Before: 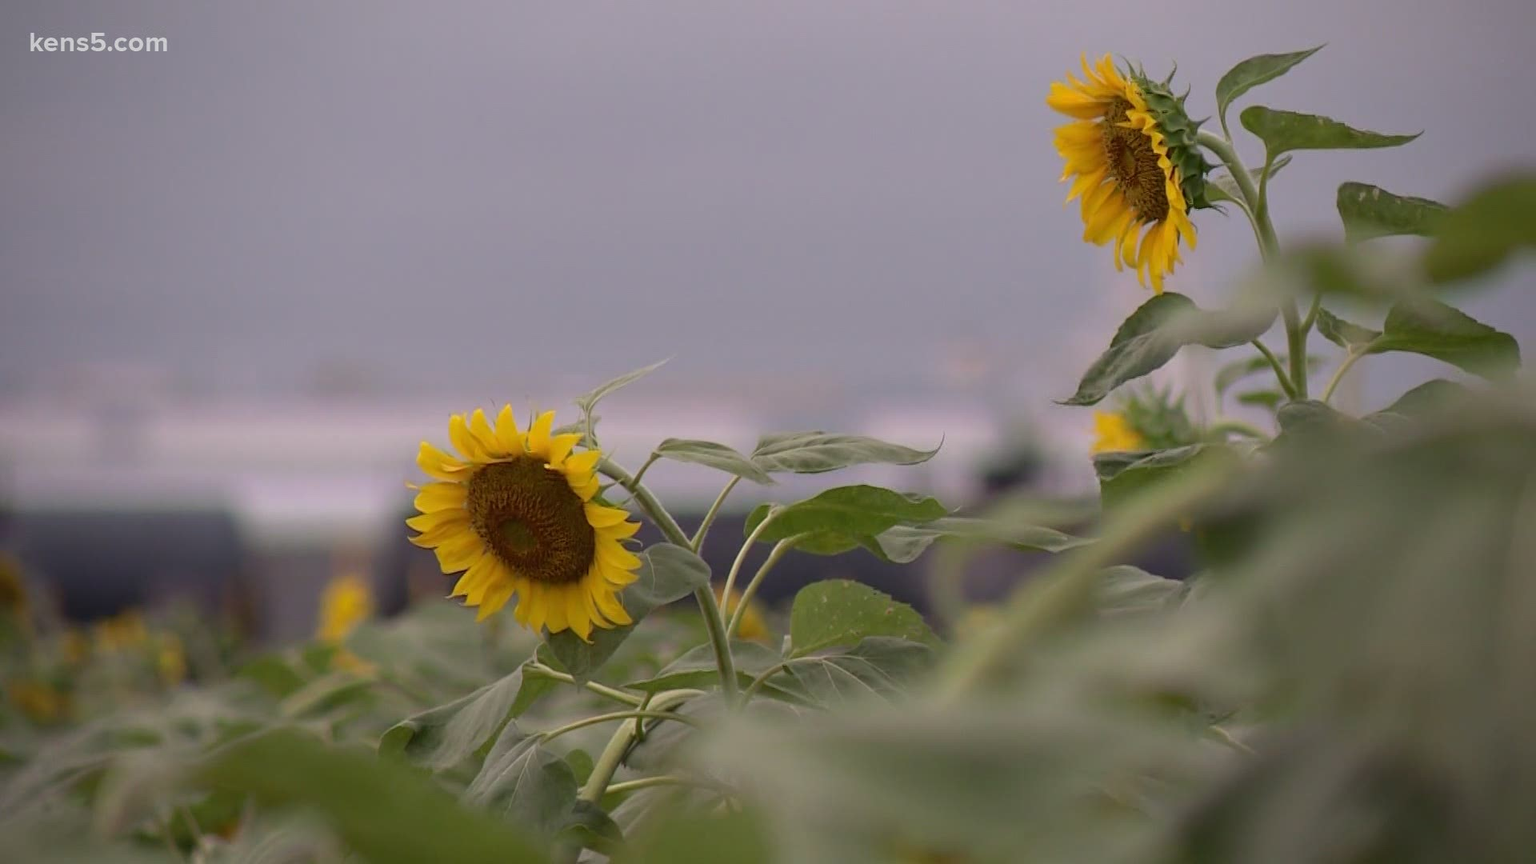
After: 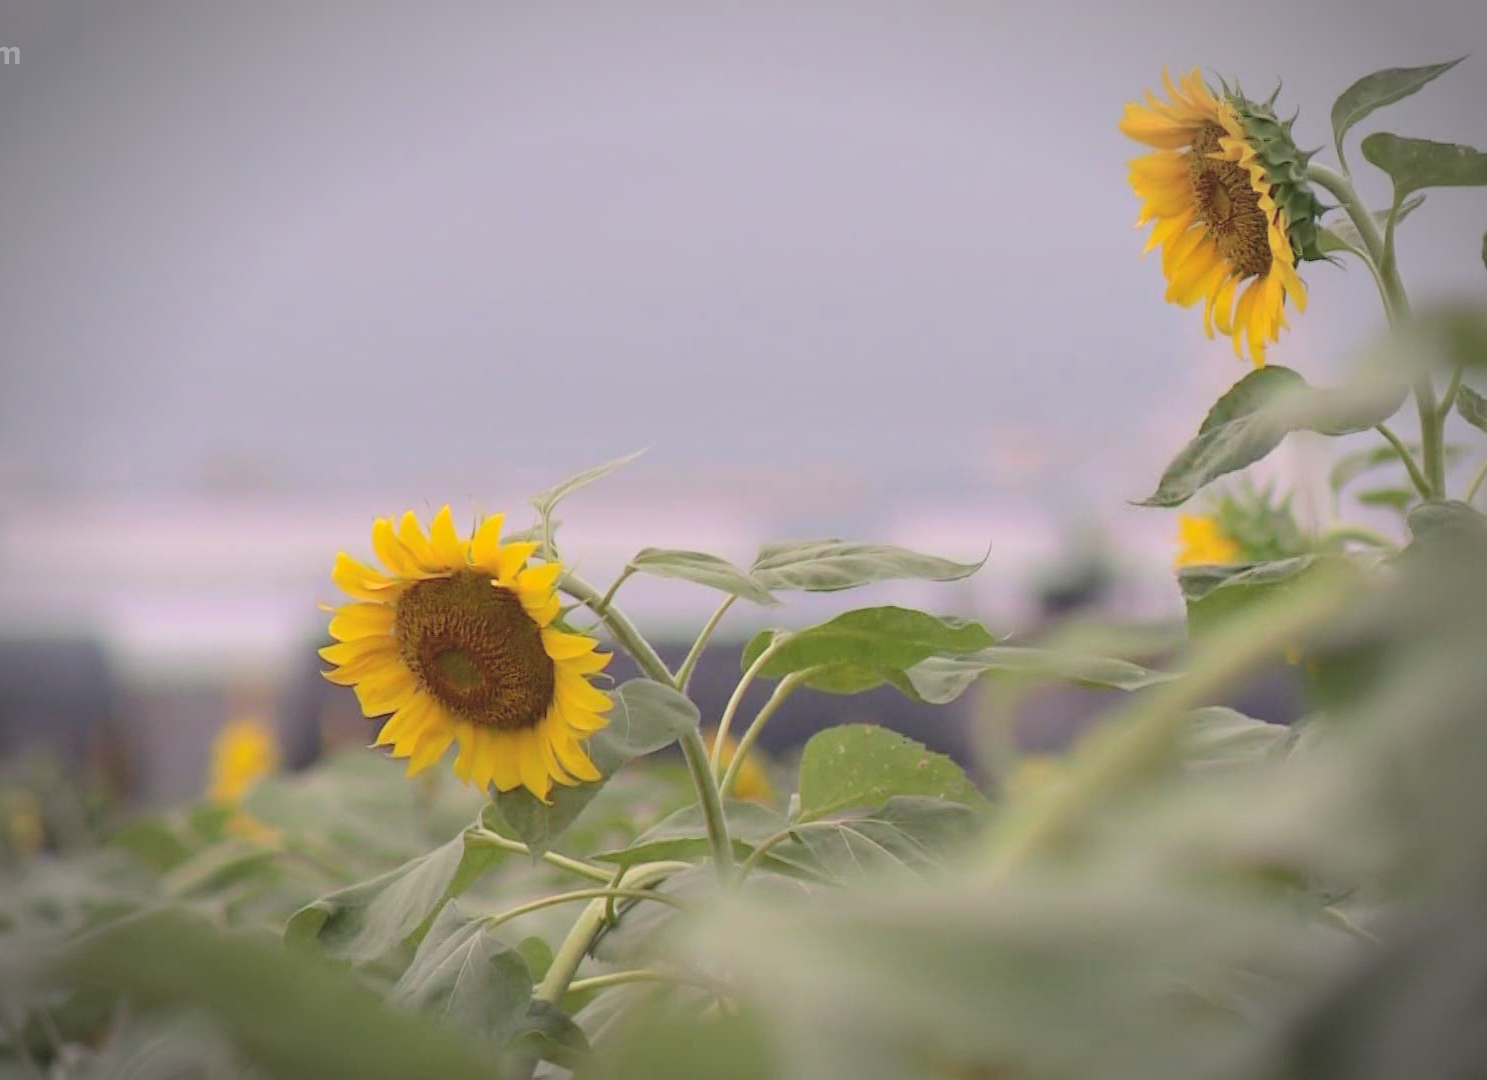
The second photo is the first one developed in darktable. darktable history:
crop: left 9.88%, right 12.664%
vignetting: automatic ratio true
contrast brightness saturation: contrast 0.1, brightness 0.3, saturation 0.14
